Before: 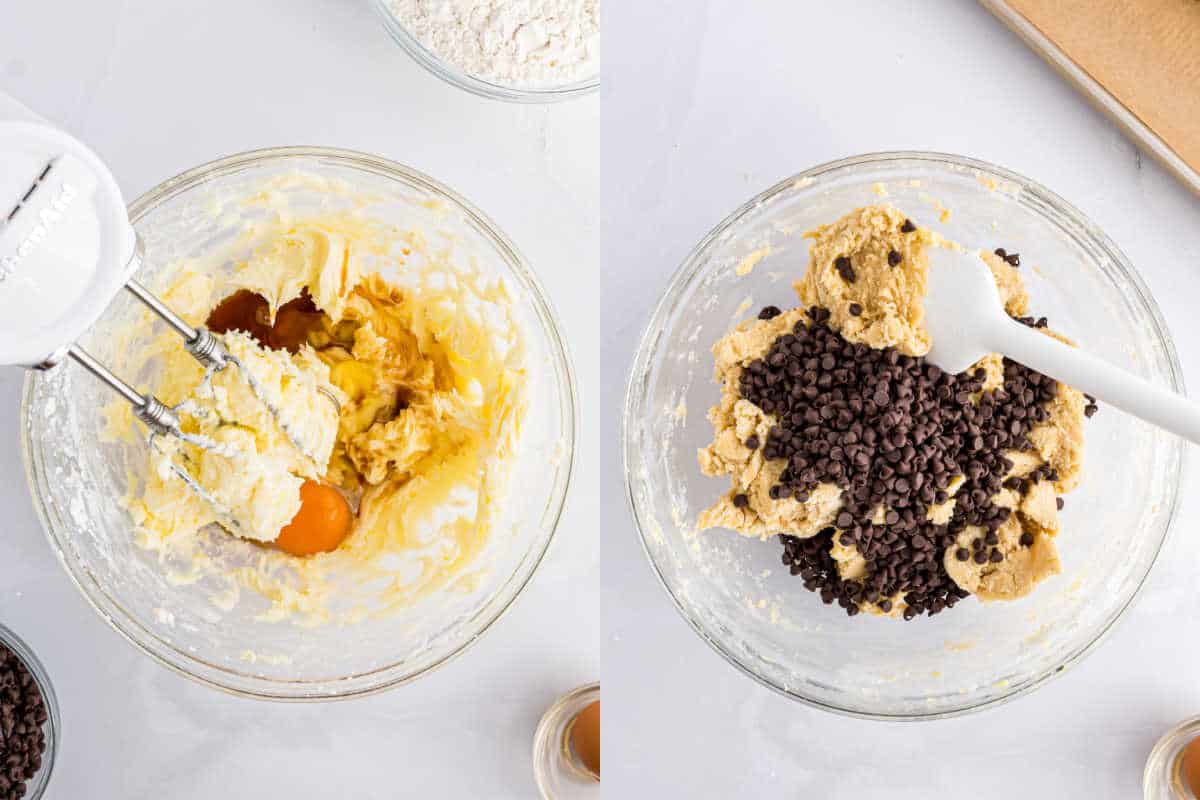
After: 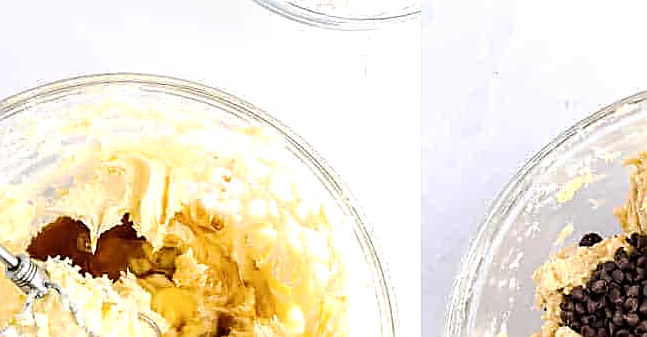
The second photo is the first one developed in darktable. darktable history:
sharpen: radius 1.368, amount 1.24, threshold 0.61
crop: left 14.941%, top 9.196%, right 31.111%, bottom 48.591%
tone equalizer: -8 EV -0.452 EV, -7 EV -0.391 EV, -6 EV -0.31 EV, -5 EV -0.254 EV, -3 EV 0.21 EV, -2 EV 0.341 EV, -1 EV 0.406 EV, +0 EV 0.432 EV, edges refinement/feathering 500, mask exposure compensation -1.57 EV, preserve details no
base curve: curves: ch0 [(0, 0) (0.235, 0.266) (0.503, 0.496) (0.786, 0.72) (1, 1)], preserve colors none
